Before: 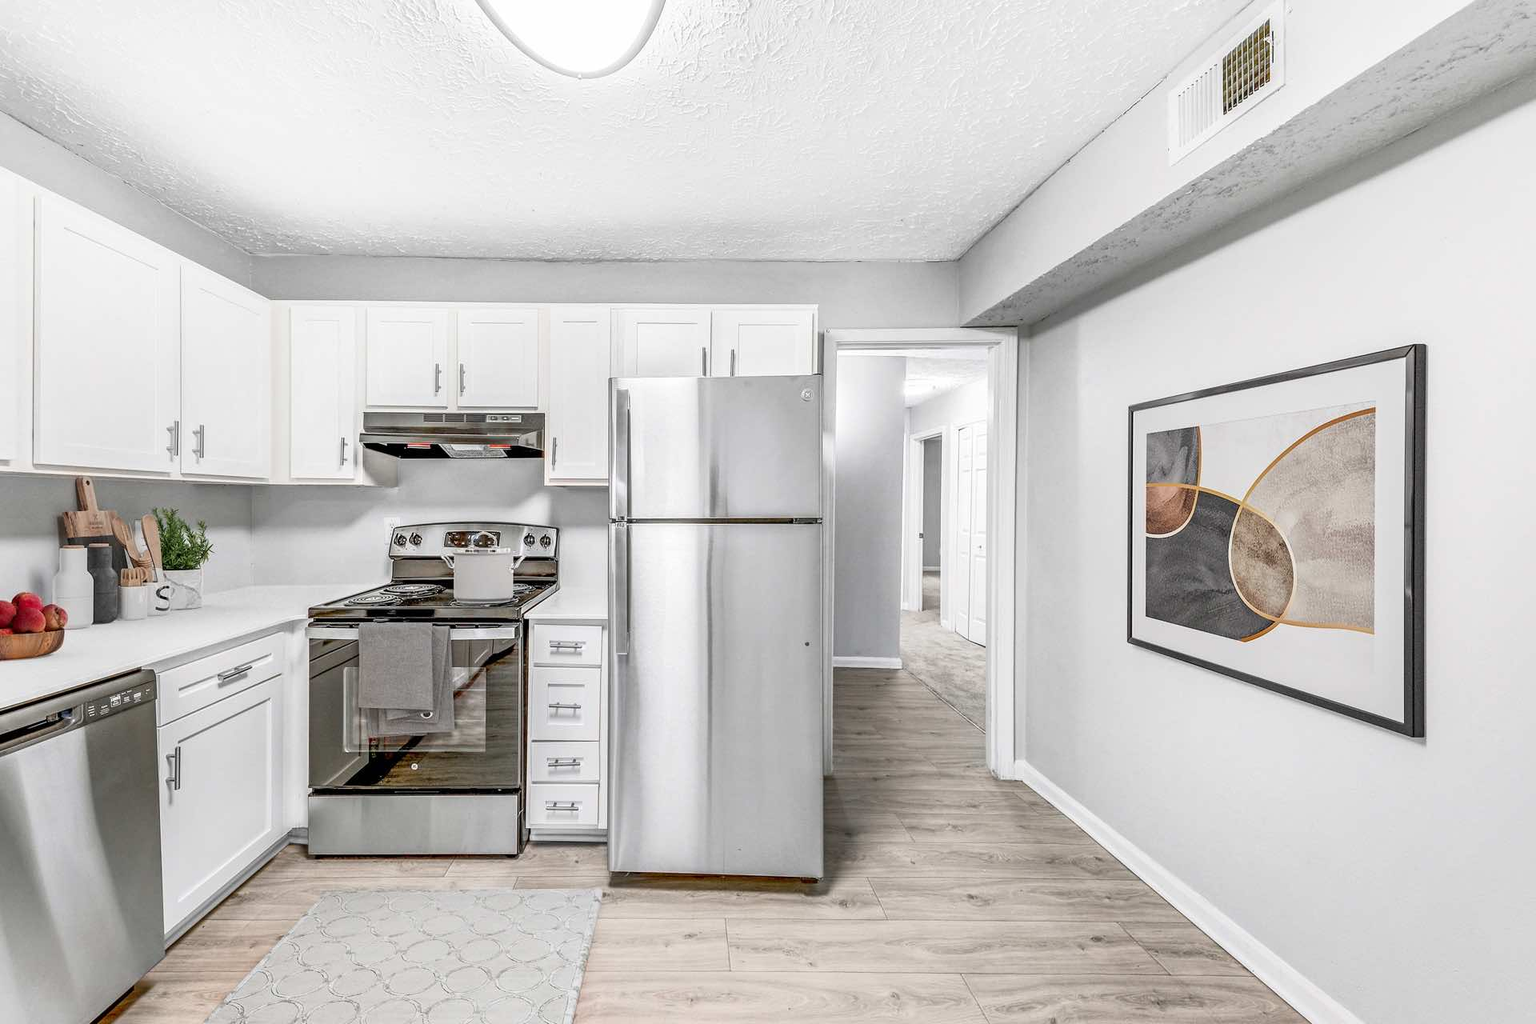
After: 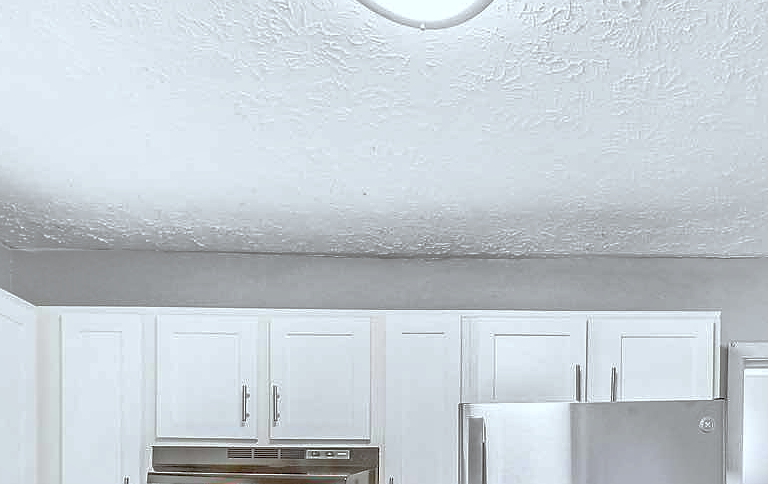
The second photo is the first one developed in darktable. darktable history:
color correction: highlights a* -3.1, highlights b* -6.28, shadows a* 3.24, shadows b* 5.78
shadows and highlights: on, module defaults
sharpen: radius 0.971, amount 0.608
crop: left 15.746%, top 5.463%, right 44.244%, bottom 56.696%
